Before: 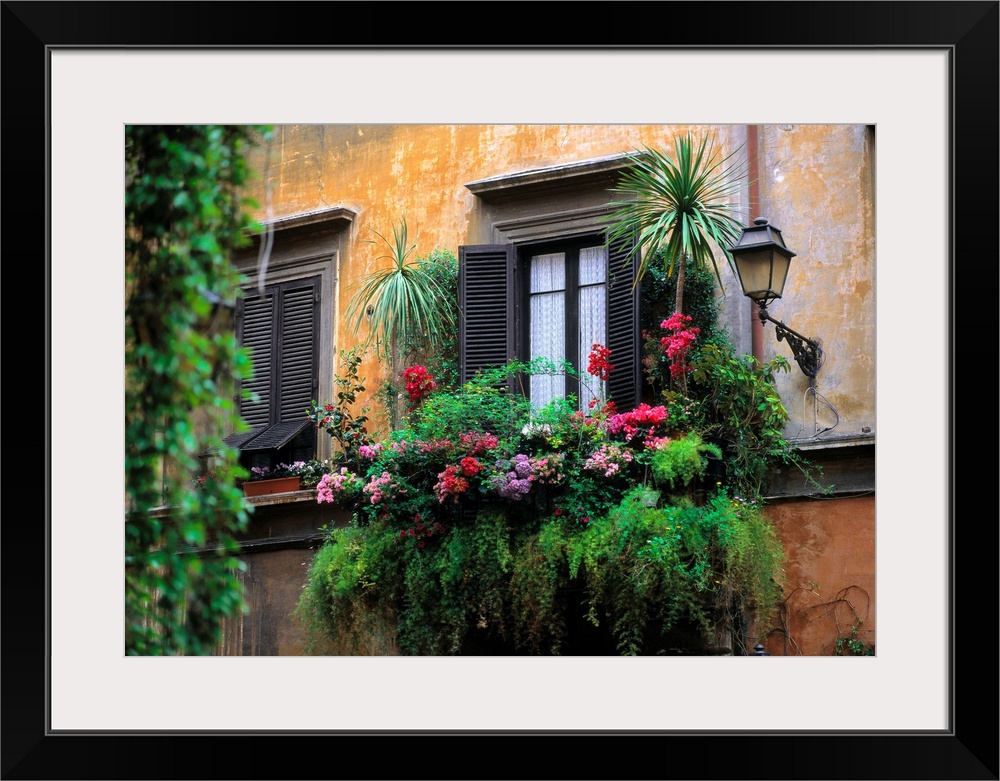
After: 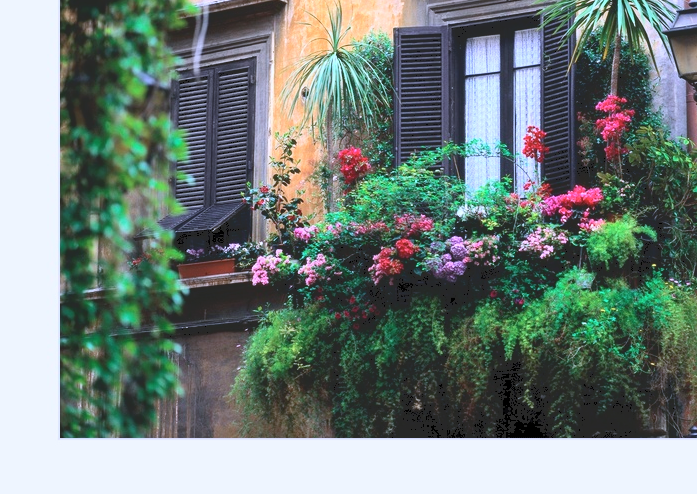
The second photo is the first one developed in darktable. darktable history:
tone curve: curves: ch0 [(0, 0) (0.003, 0.156) (0.011, 0.156) (0.025, 0.161) (0.044, 0.164) (0.069, 0.178) (0.1, 0.201) (0.136, 0.229) (0.177, 0.263) (0.224, 0.301) (0.277, 0.355) (0.335, 0.415) (0.399, 0.48) (0.468, 0.561) (0.543, 0.647) (0.623, 0.735) (0.709, 0.819) (0.801, 0.893) (0.898, 0.953) (1, 1)], color space Lab, independent channels, preserve colors none
crop: left 6.504%, top 27.933%, right 23.766%, bottom 8.744%
color calibration: illuminant as shot in camera, x 0.377, y 0.393, temperature 4183.06 K
